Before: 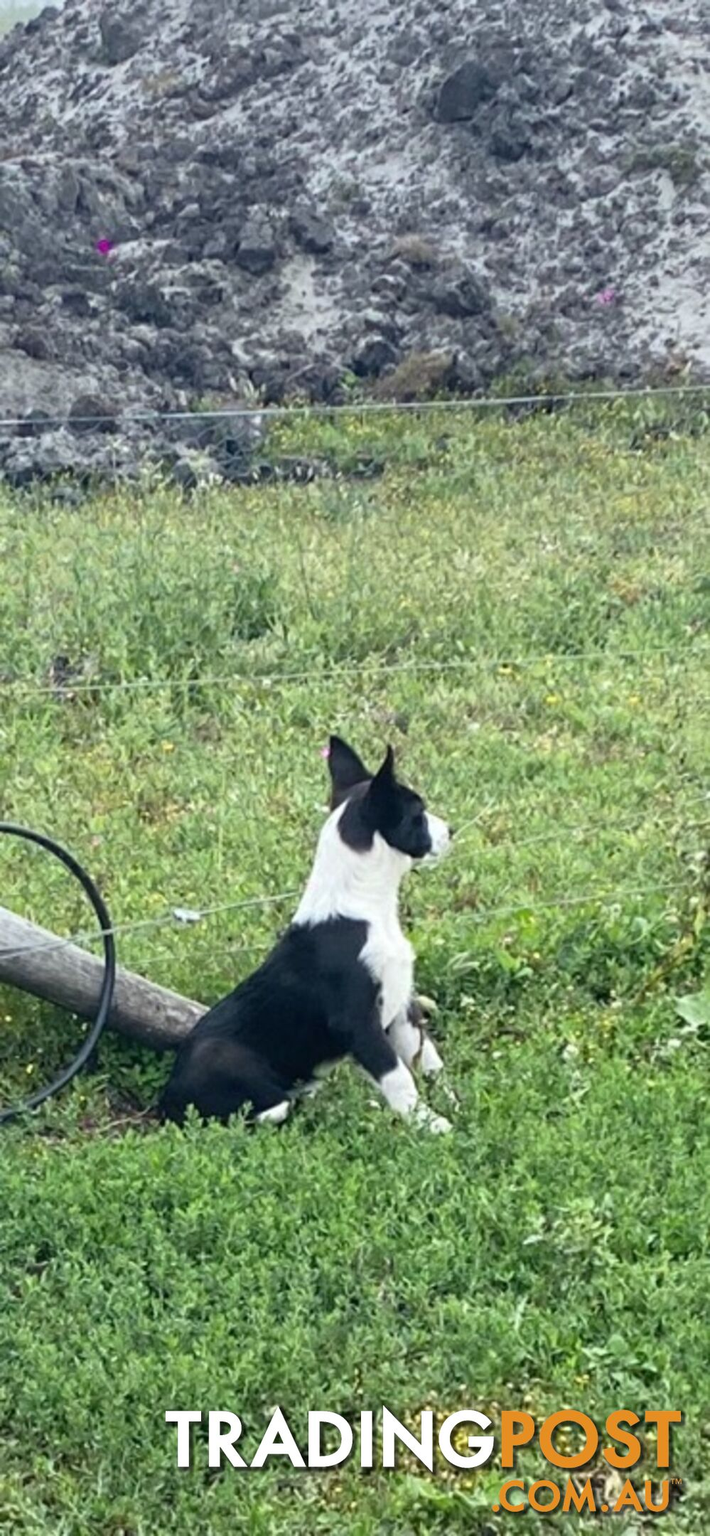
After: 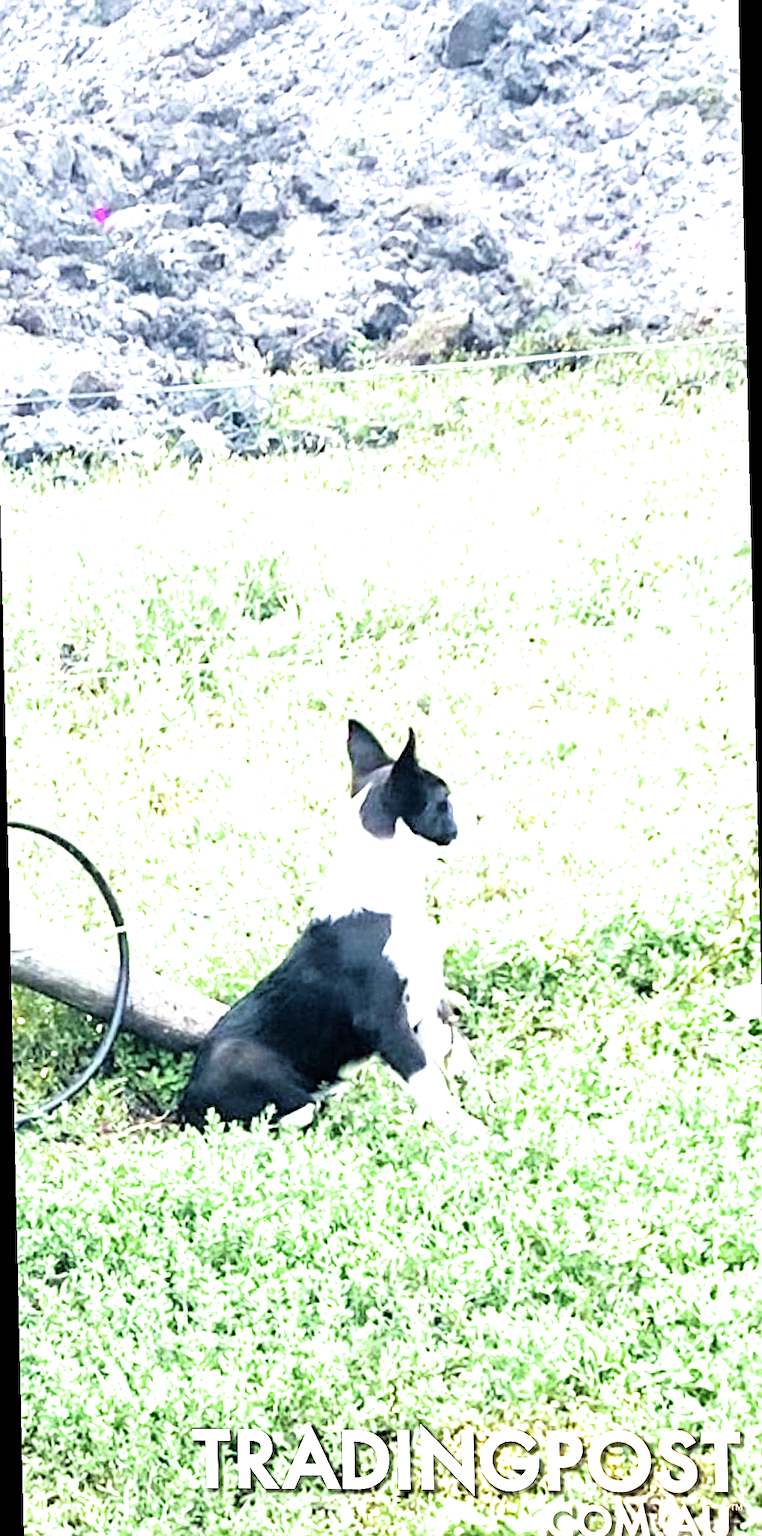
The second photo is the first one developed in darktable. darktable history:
rotate and perspective: rotation -1.32°, lens shift (horizontal) -0.031, crop left 0.015, crop right 0.985, crop top 0.047, crop bottom 0.982
exposure: black level correction 0, exposure 2.088 EV, compensate exposure bias true, compensate highlight preservation false
sharpen: on, module defaults
filmic rgb: black relative exposure -3.64 EV, white relative exposure 2.44 EV, hardness 3.29
